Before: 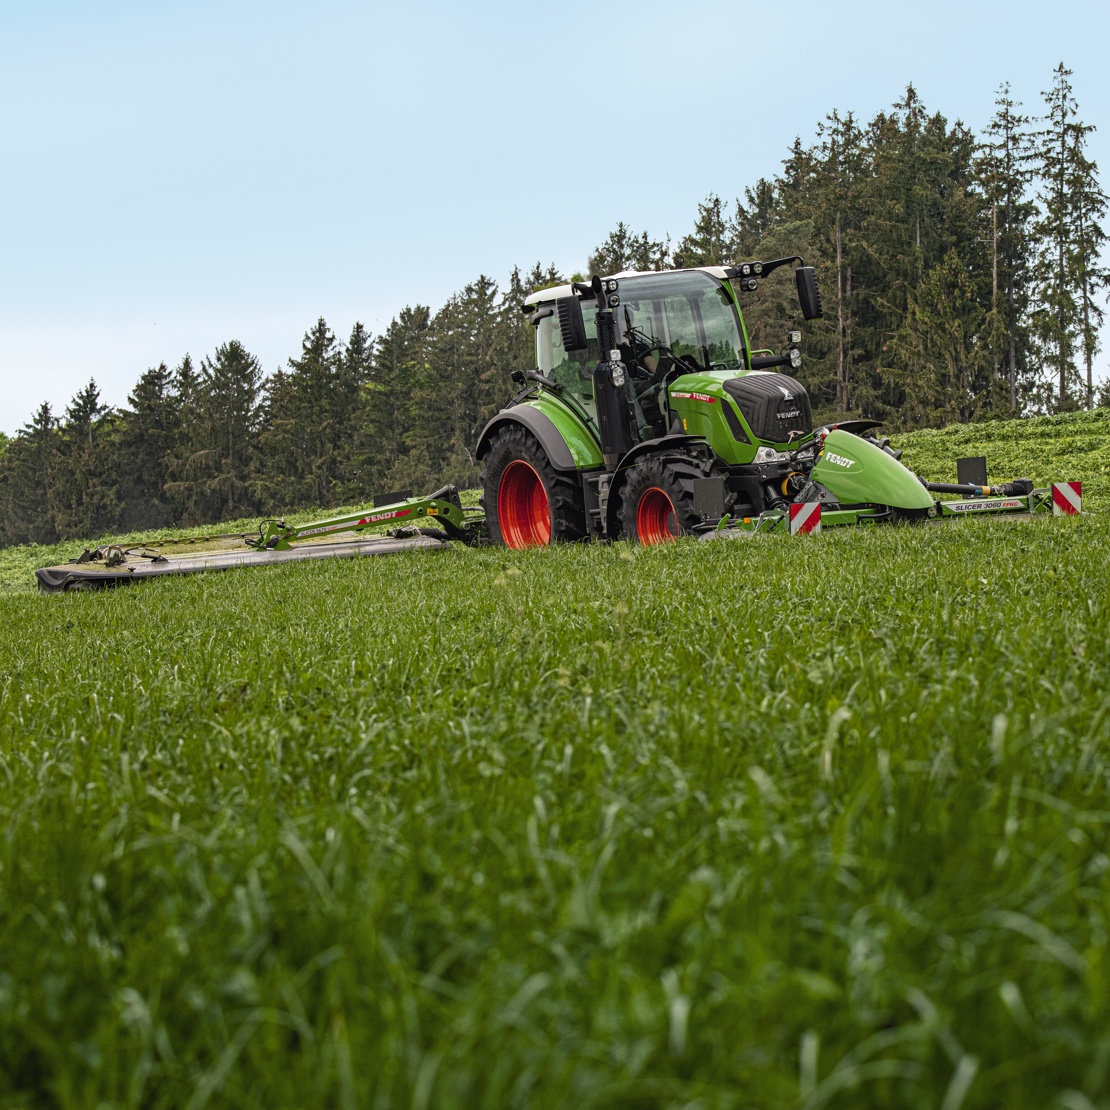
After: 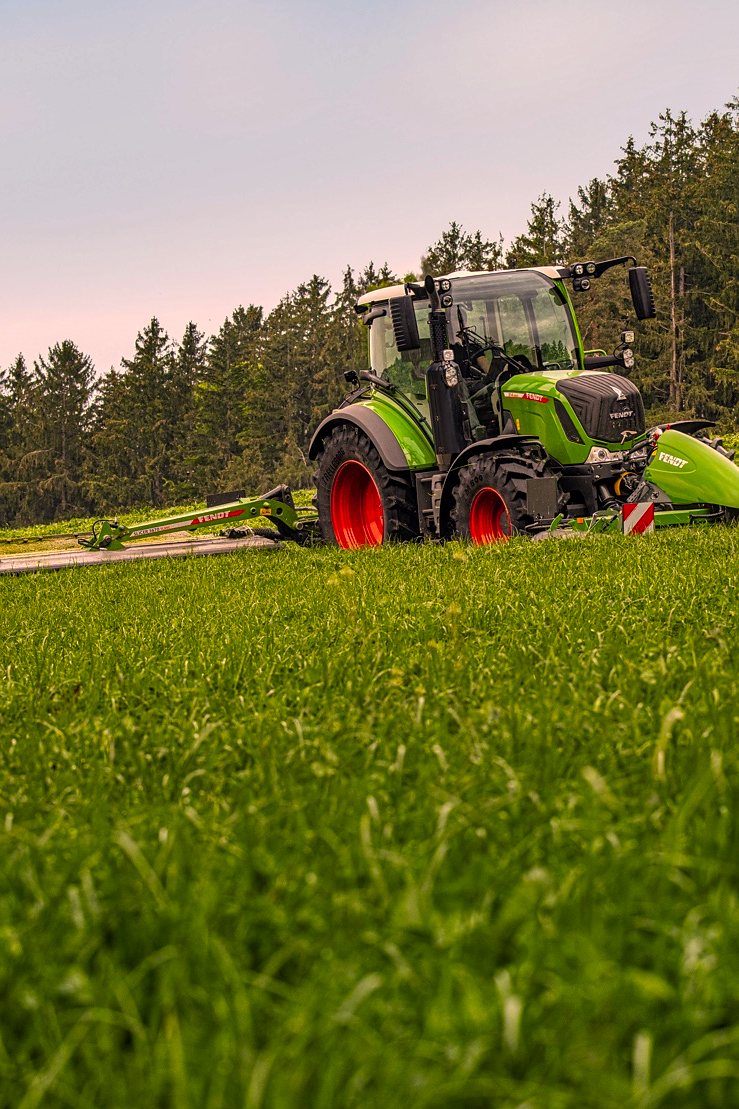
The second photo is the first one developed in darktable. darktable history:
sharpen: radius 1, threshold 1
local contrast: on, module defaults
crop and rotate: left 15.055%, right 18.278%
contrast brightness saturation: saturation 0.5
shadows and highlights: soften with gaussian
base curve: curves: ch0 [(0, 0) (0.303, 0.277) (1, 1)]
color correction: highlights a* 17.88, highlights b* 18.79
